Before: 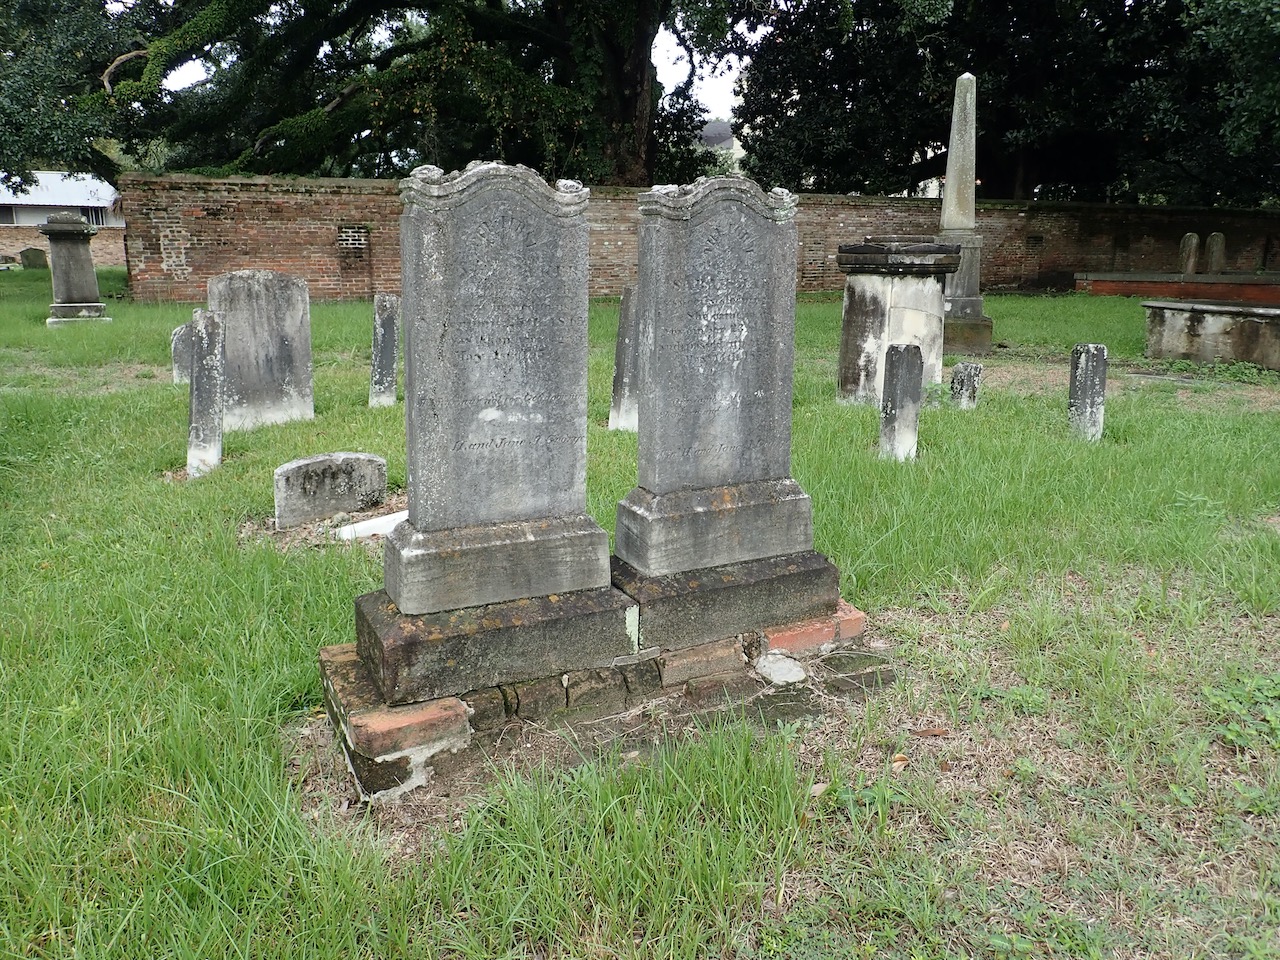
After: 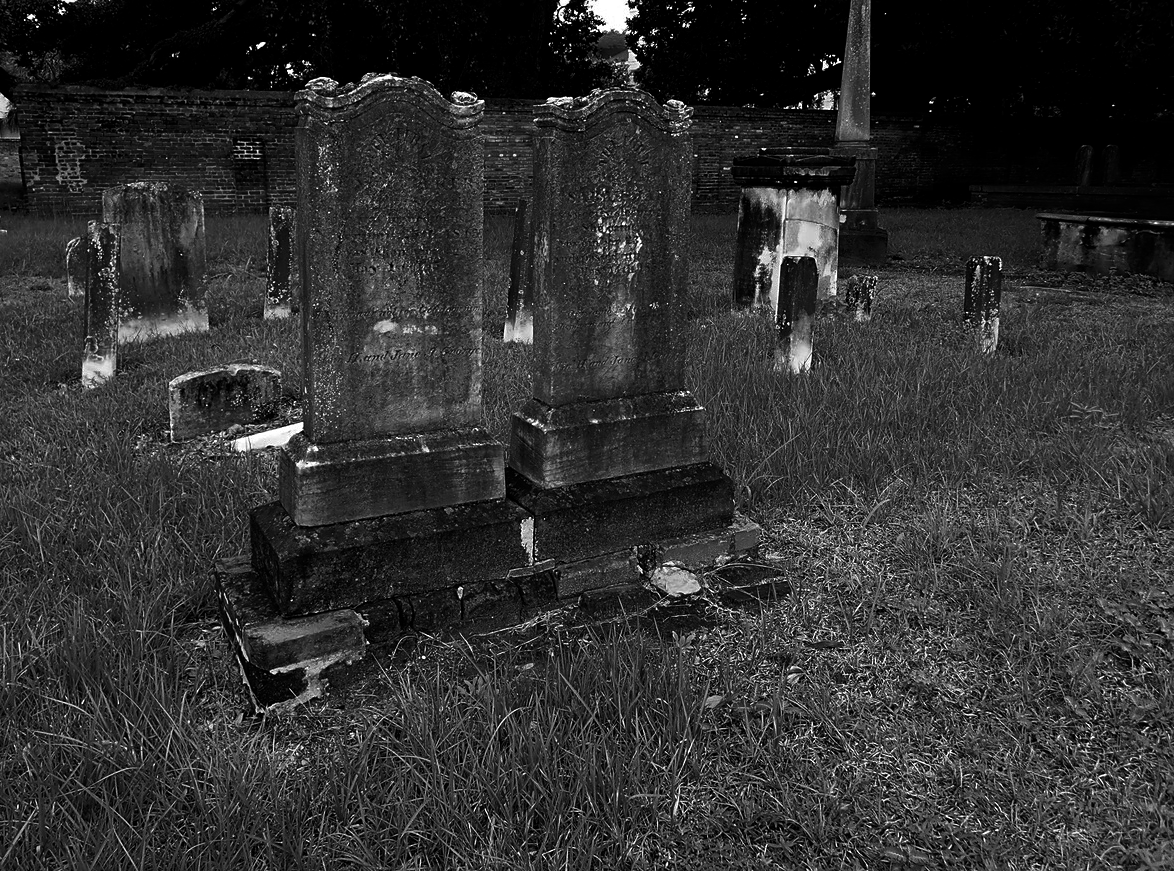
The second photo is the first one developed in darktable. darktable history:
color contrast: green-magenta contrast 1.1, blue-yellow contrast 1.1, unbound 0
sharpen: amount 0.2
crop and rotate: left 8.262%, top 9.226%
contrast brightness saturation: contrast 0.02, brightness -1, saturation -1
